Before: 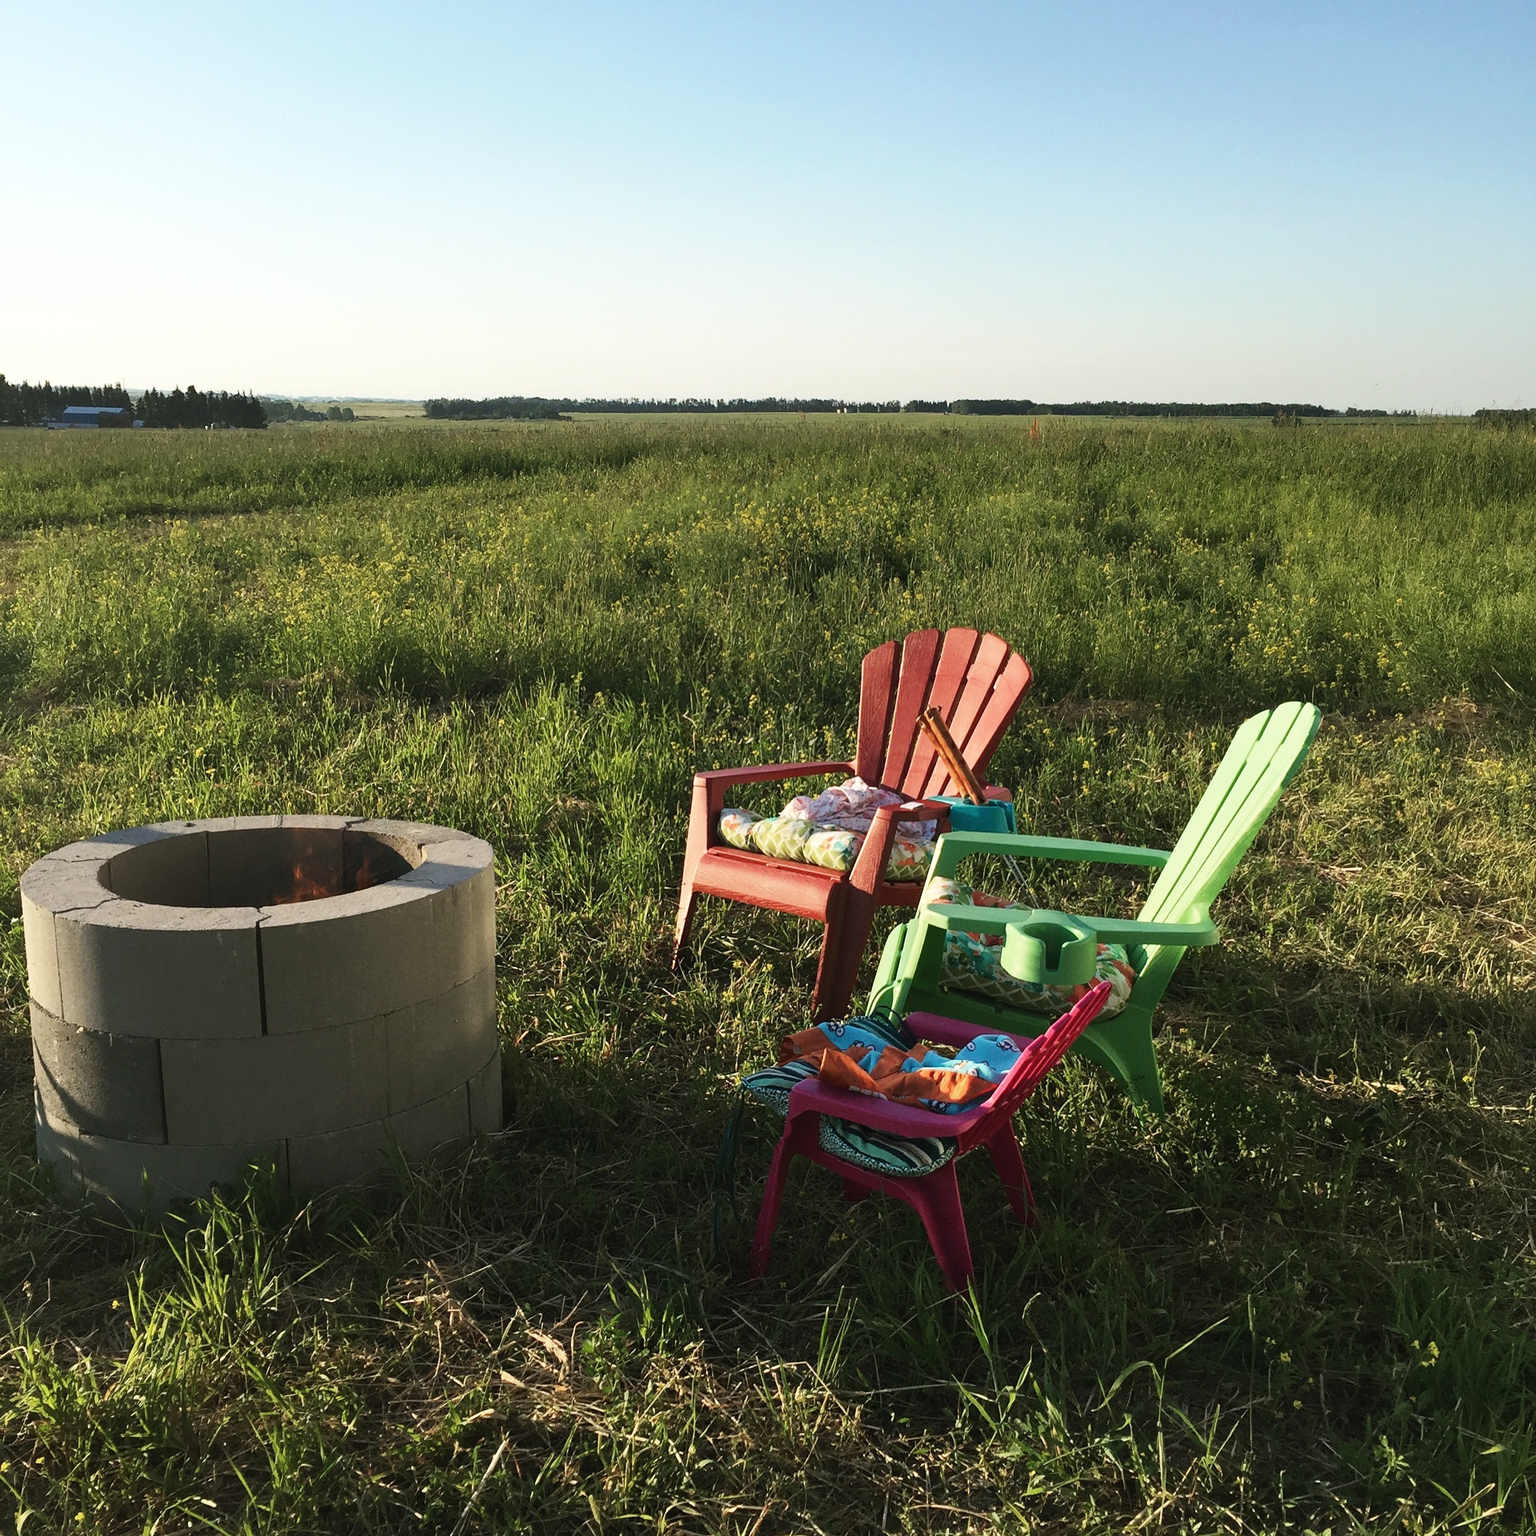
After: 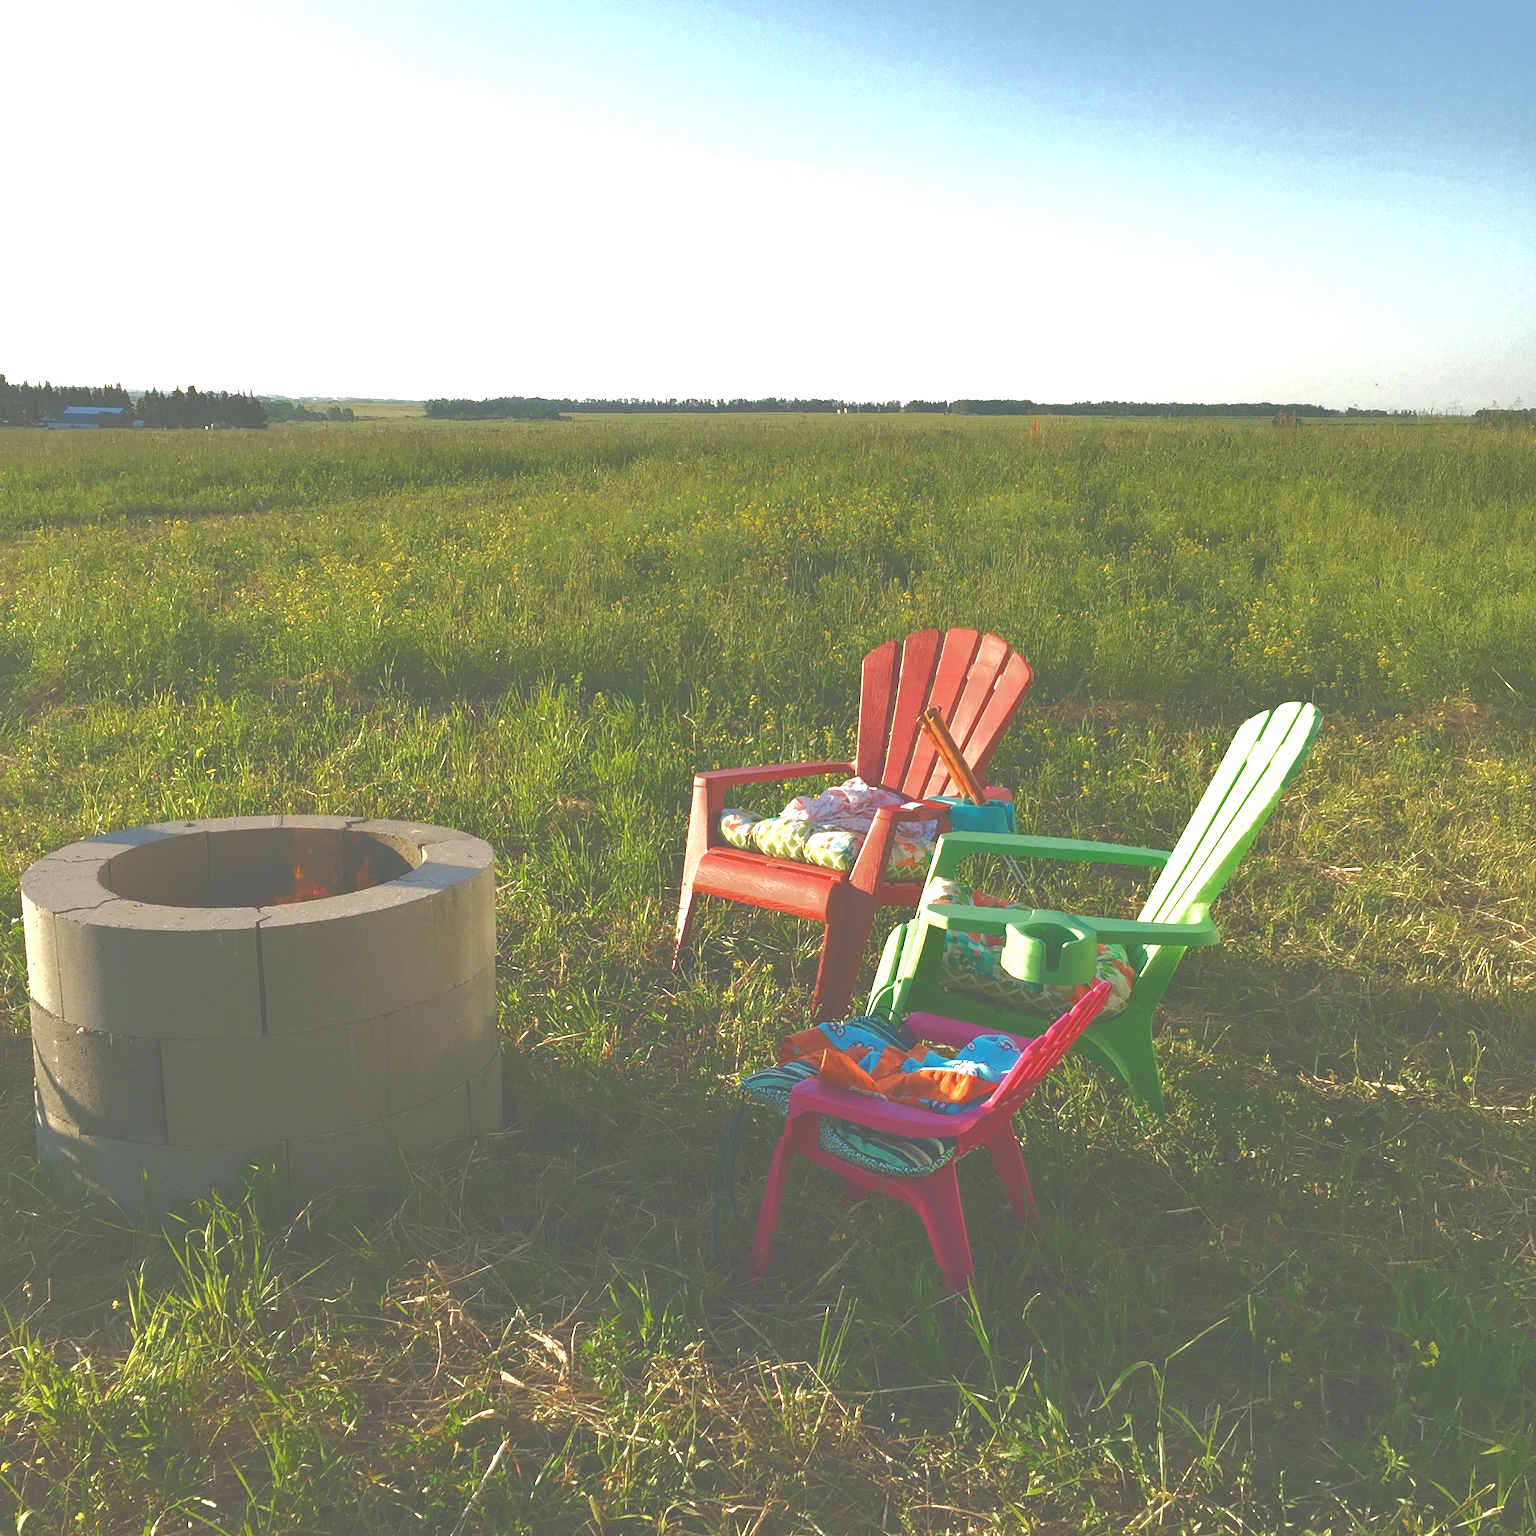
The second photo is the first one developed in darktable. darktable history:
tone curve: curves: ch0 [(0, 0) (0.003, 0.322) (0.011, 0.327) (0.025, 0.345) (0.044, 0.365) (0.069, 0.378) (0.1, 0.391) (0.136, 0.403) (0.177, 0.412) (0.224, 0.429) (0.277, 0.448) (0.335, 0.474) (0.399, 0.503) (0.468, 0.537) (0.543, 0.57) (0.623, 0.61) (0.709, 0.653) (0.801, 0.699) (0.898, 0.75) (1, 1)], color space Lab, independent channels, preserve colors none
exposure: black level correction 0, exposure 0.499 EV, compensate highlight preservation false
